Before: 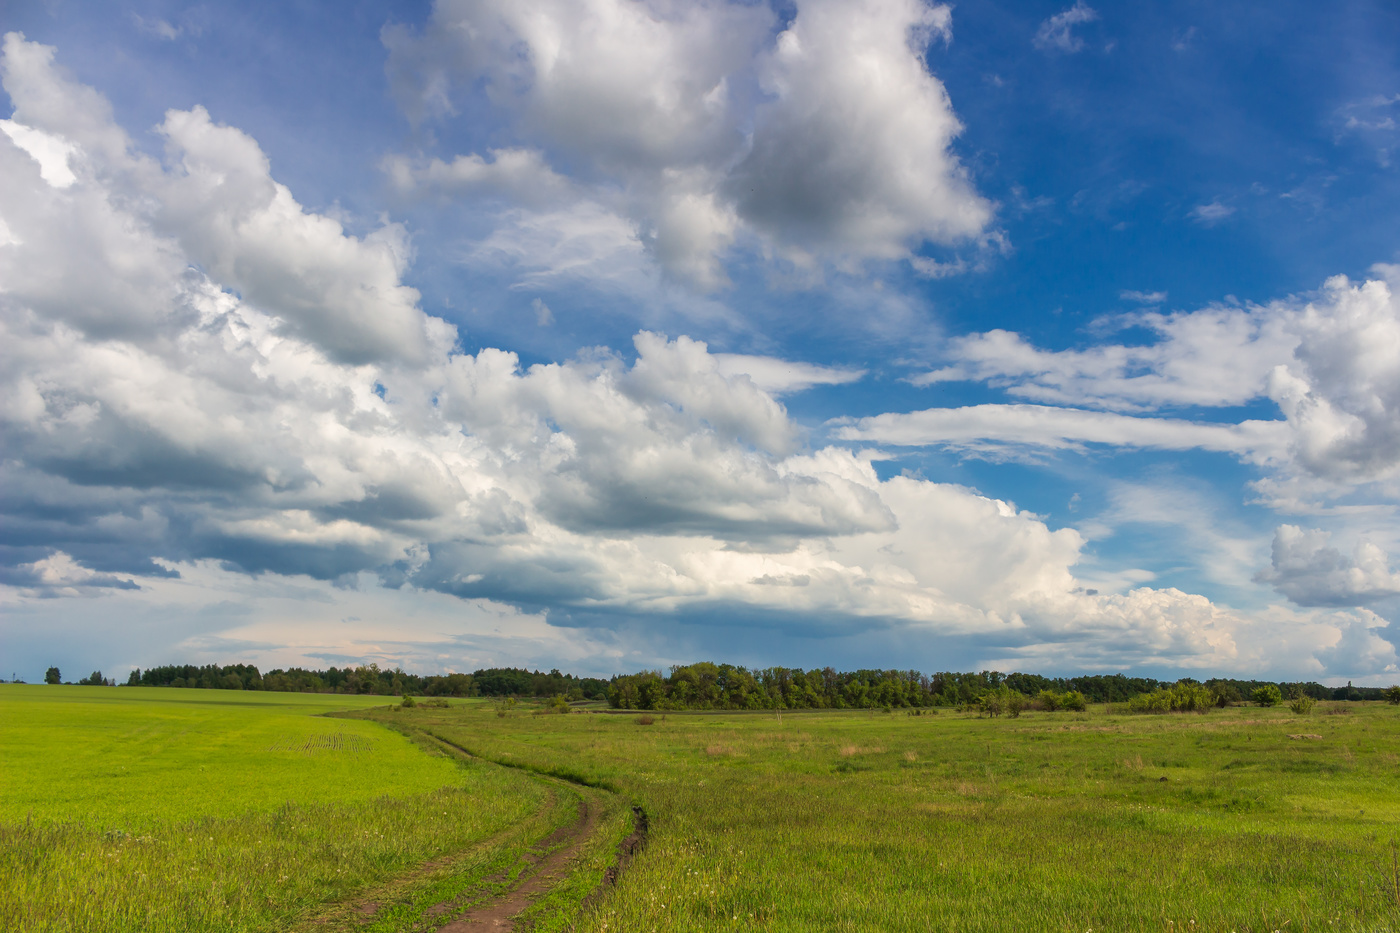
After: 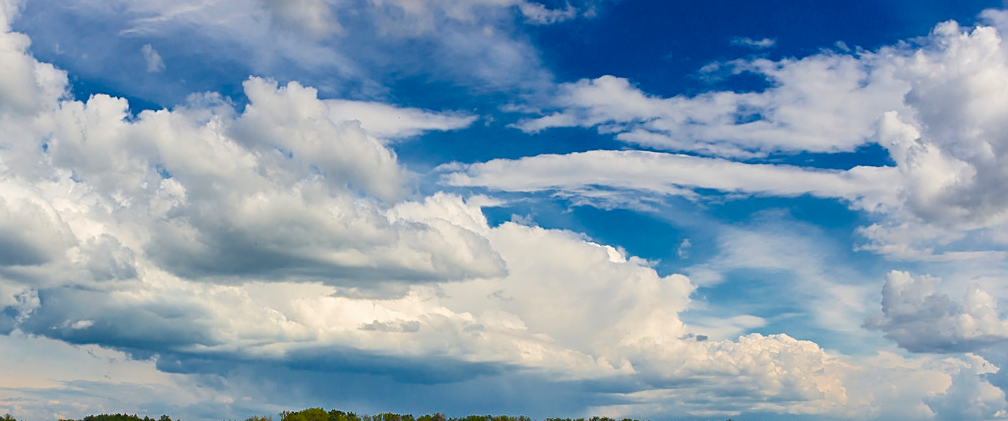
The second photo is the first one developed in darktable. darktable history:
crop and rotate: left 27.971%, top 27.337%, bottom 27.494%
sharpen: on, module defaults
color balance rgb: perceptual saturation grading › global saturation 25.001%, saturation formula JzAzBz (2021)
